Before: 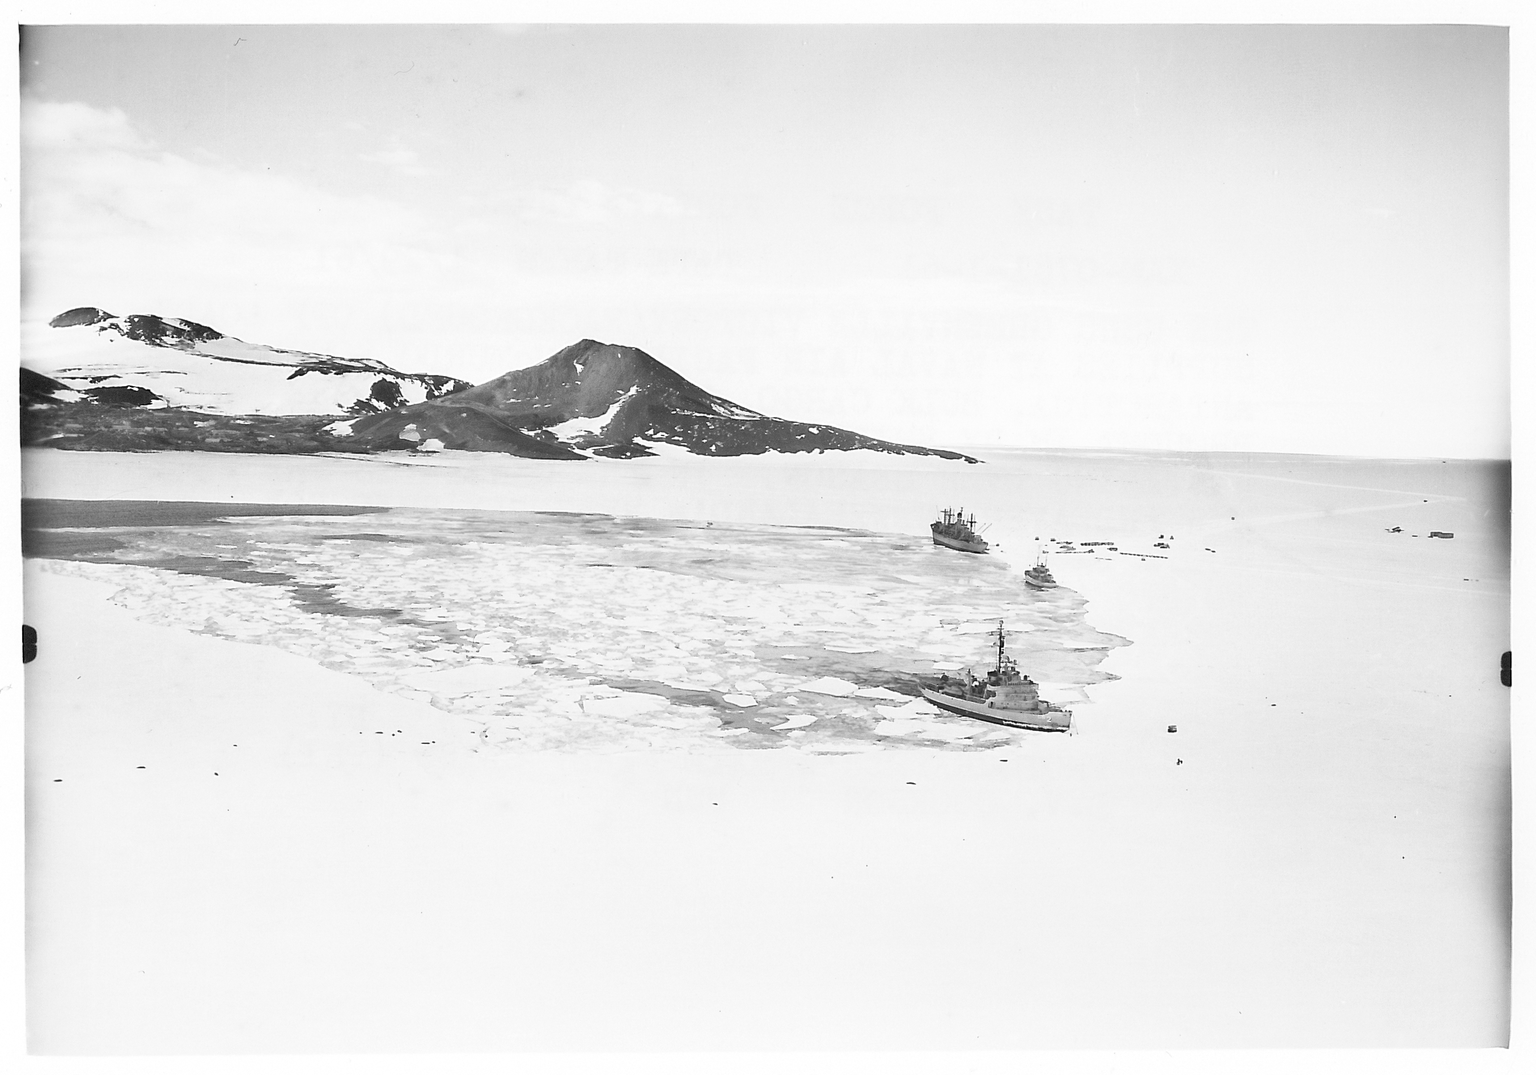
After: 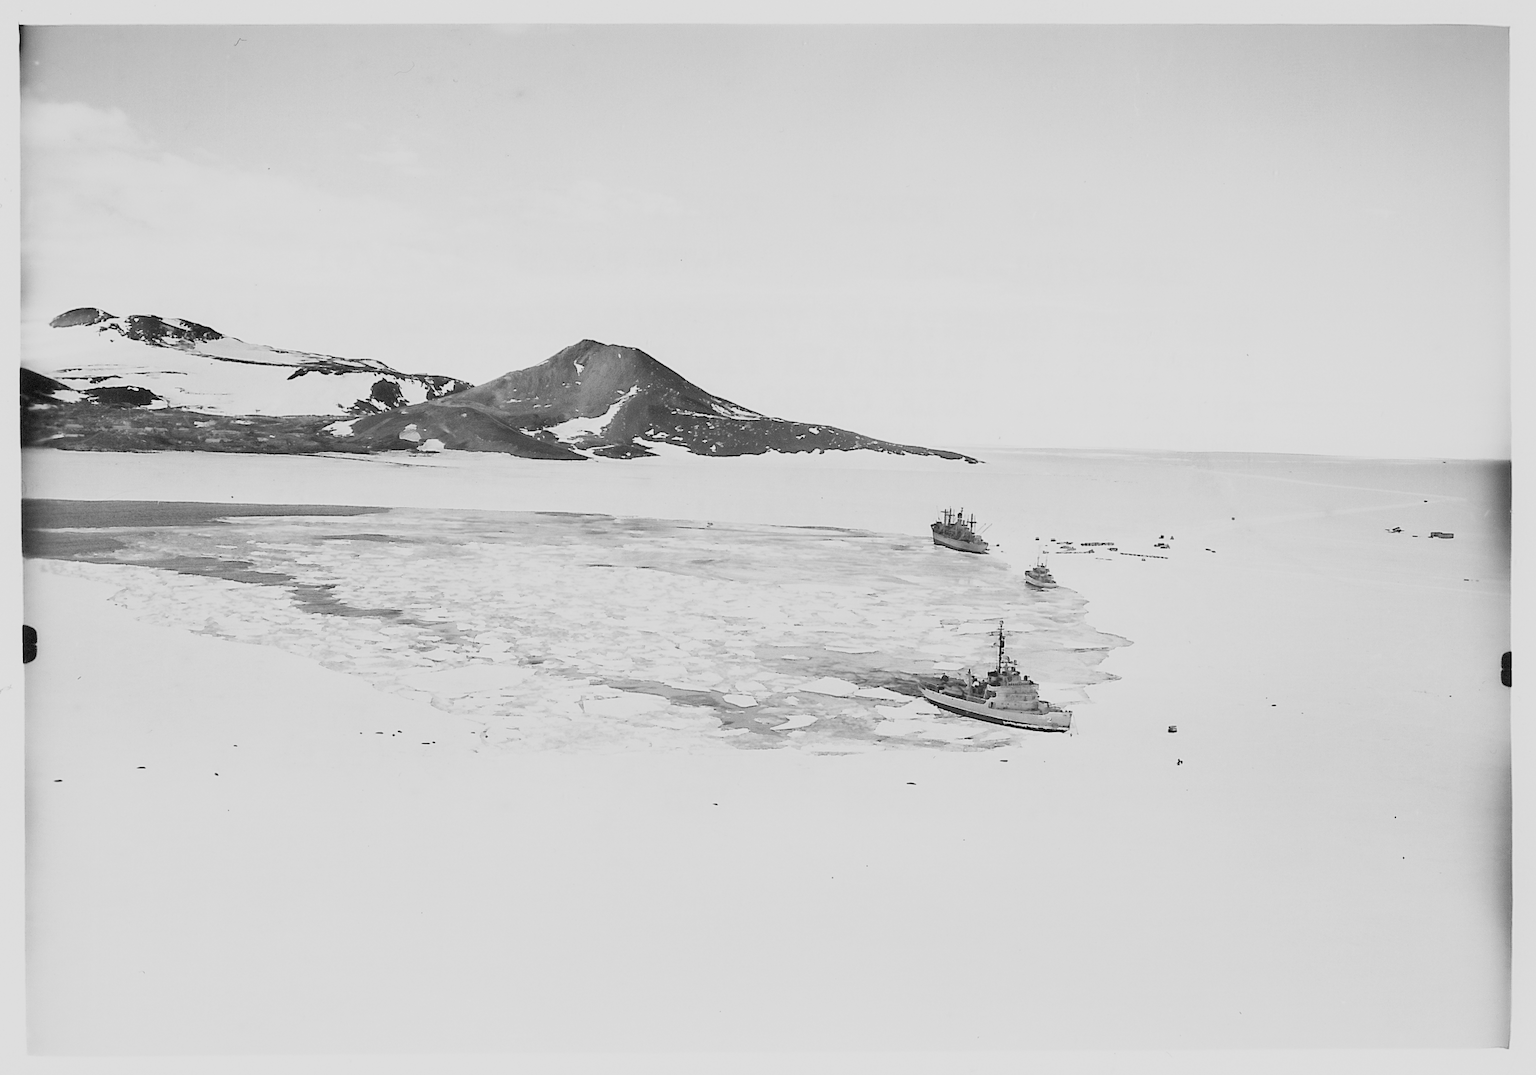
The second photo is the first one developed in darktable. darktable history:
filmic rgb: black relative exposure -7.97 EV, white relative exposure 3.79 EV, hardness 4.35, iterations of high-quality reconstruction 0
